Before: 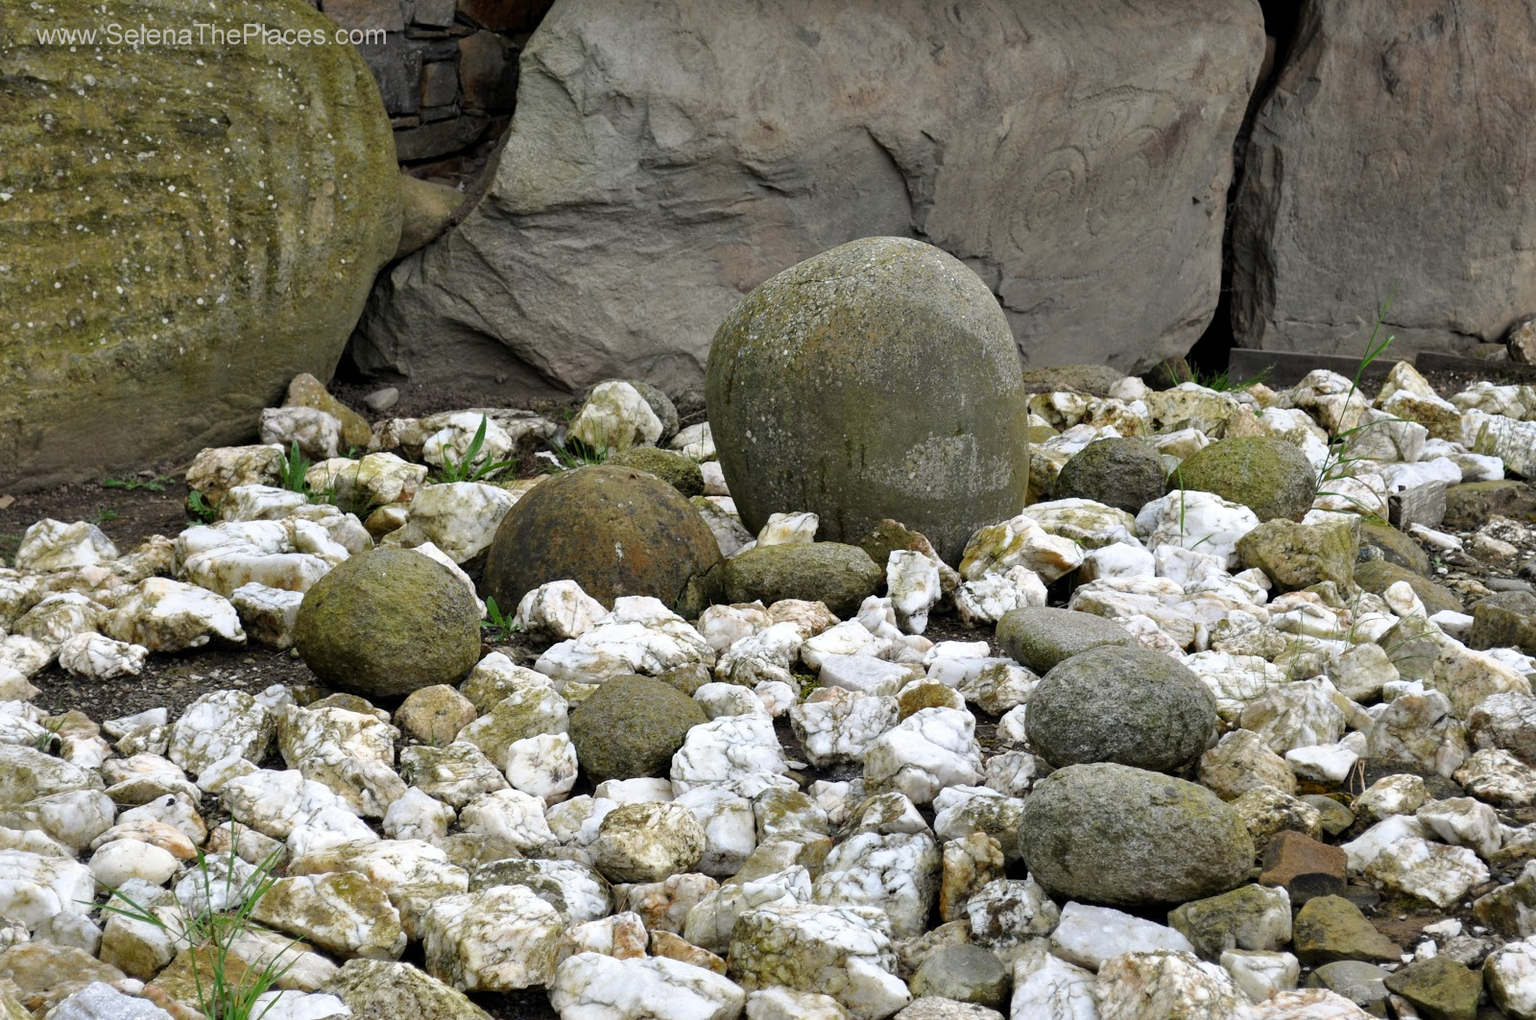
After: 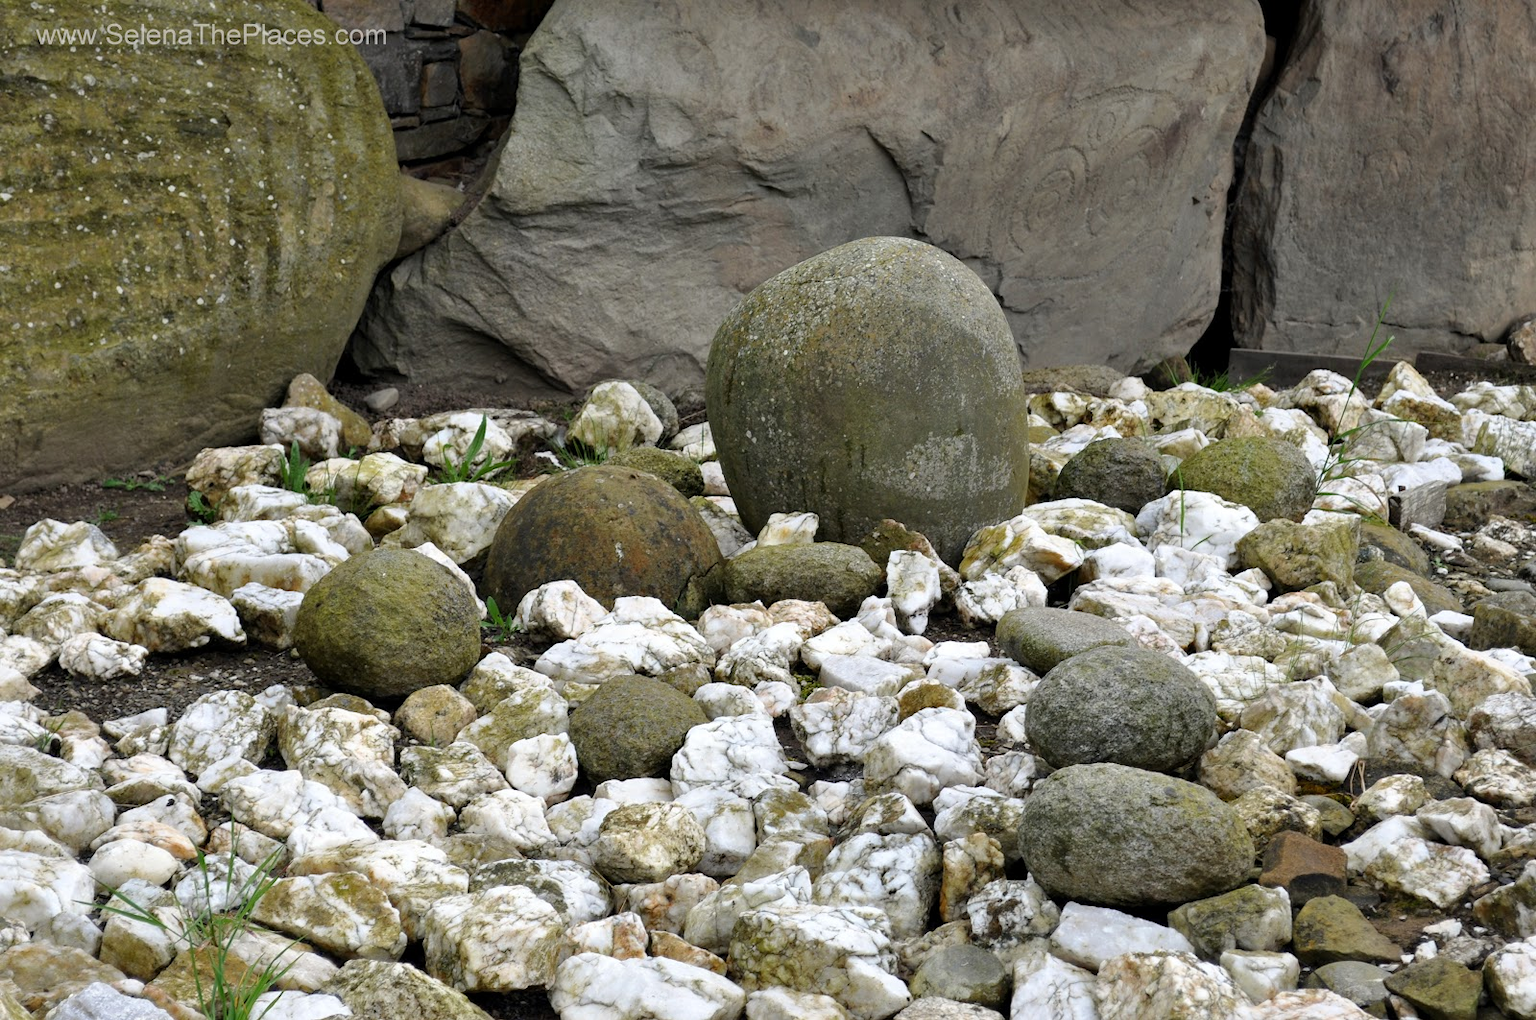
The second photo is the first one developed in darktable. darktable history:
sharpen: radius 2.917, amount 0.852, threshold 47.1
